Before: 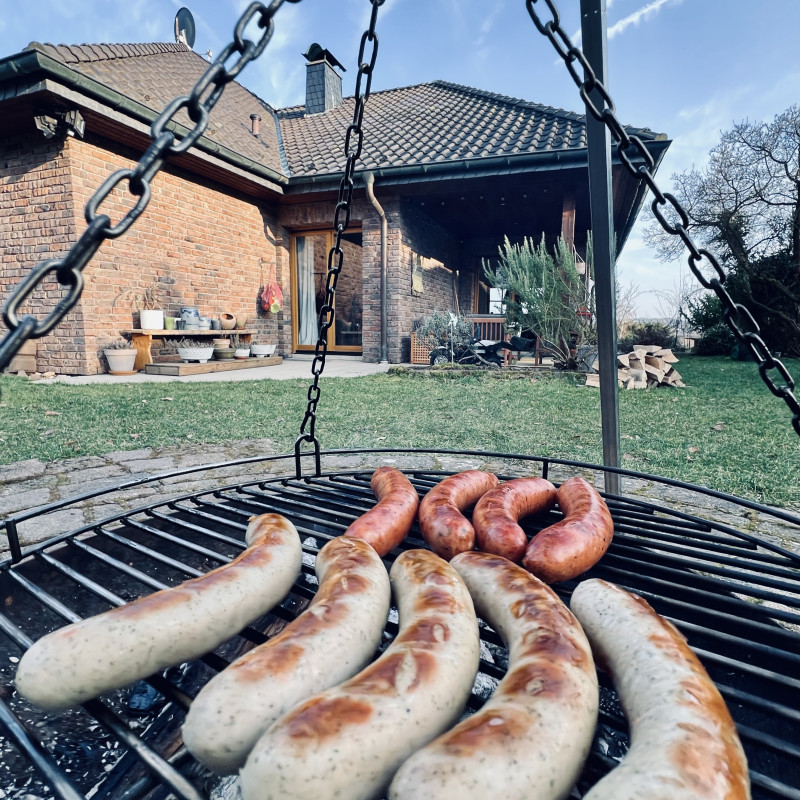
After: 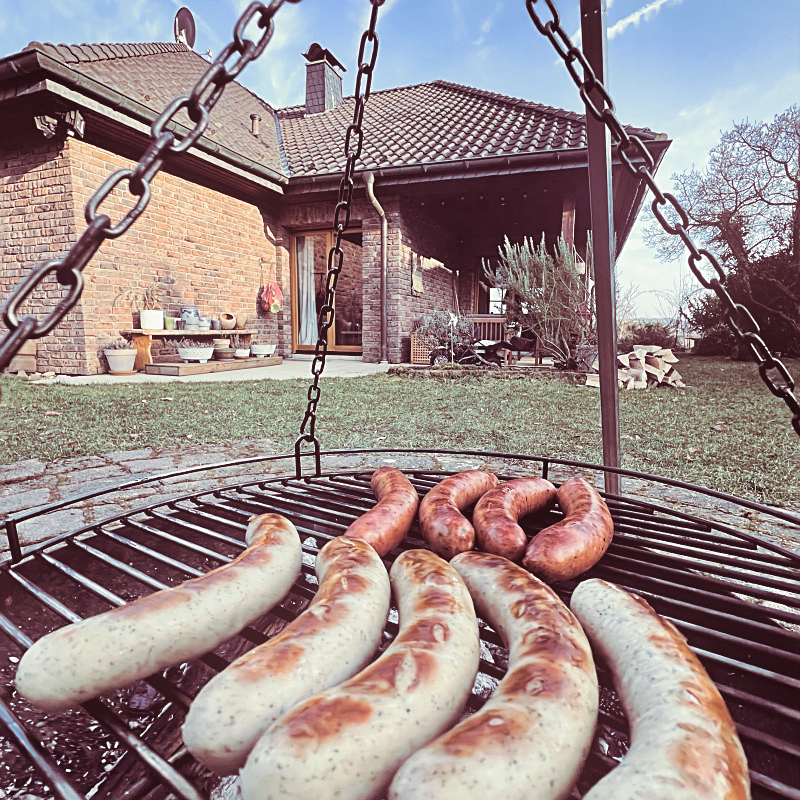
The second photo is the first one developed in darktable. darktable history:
exposure: compensate highlight preservation false
shadows and highlights: radius 125.46, shadows 30.51, highlights -30.51, low approximation 0.01, soften with gaussian
split-toning: compress 20%
sharpen: on, module defaults
bloom: size 16%, threshold 98%, strength 20%
